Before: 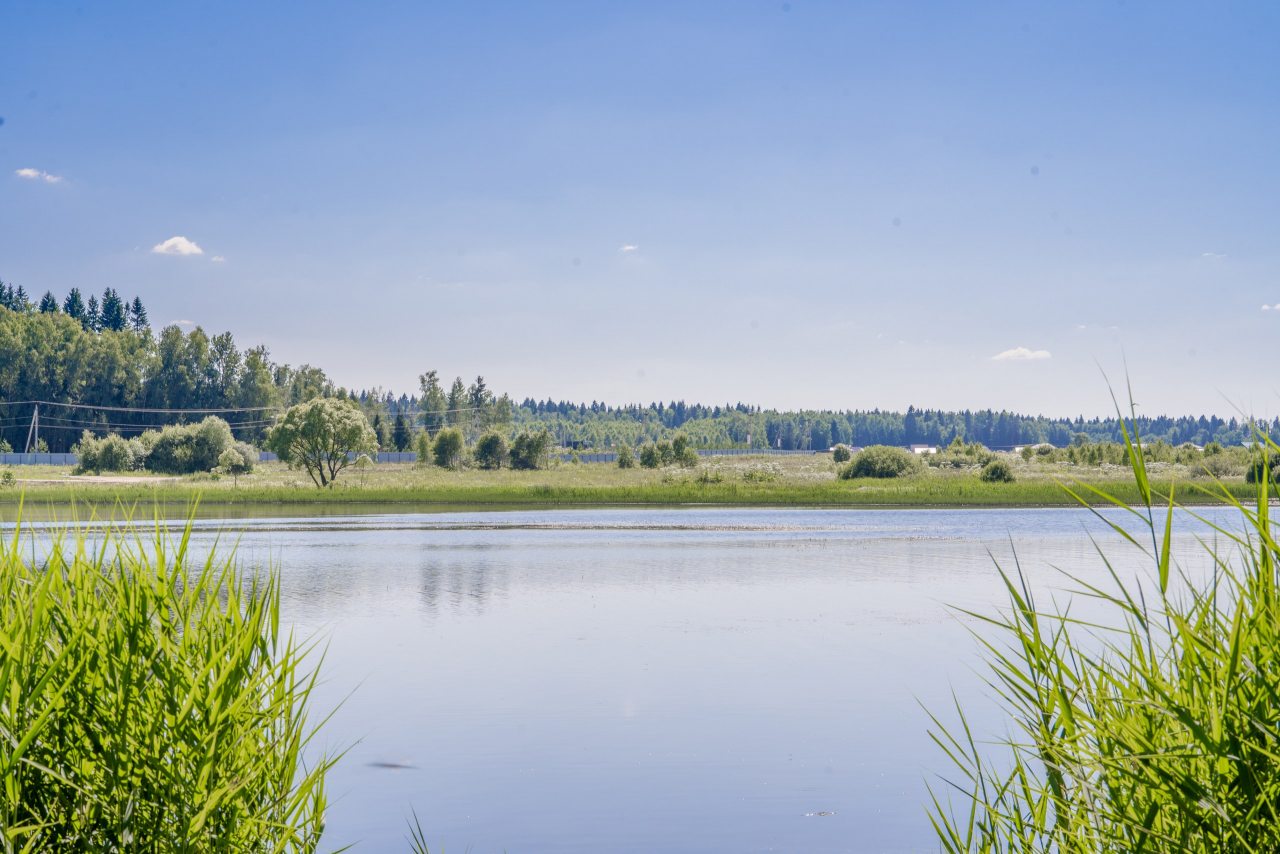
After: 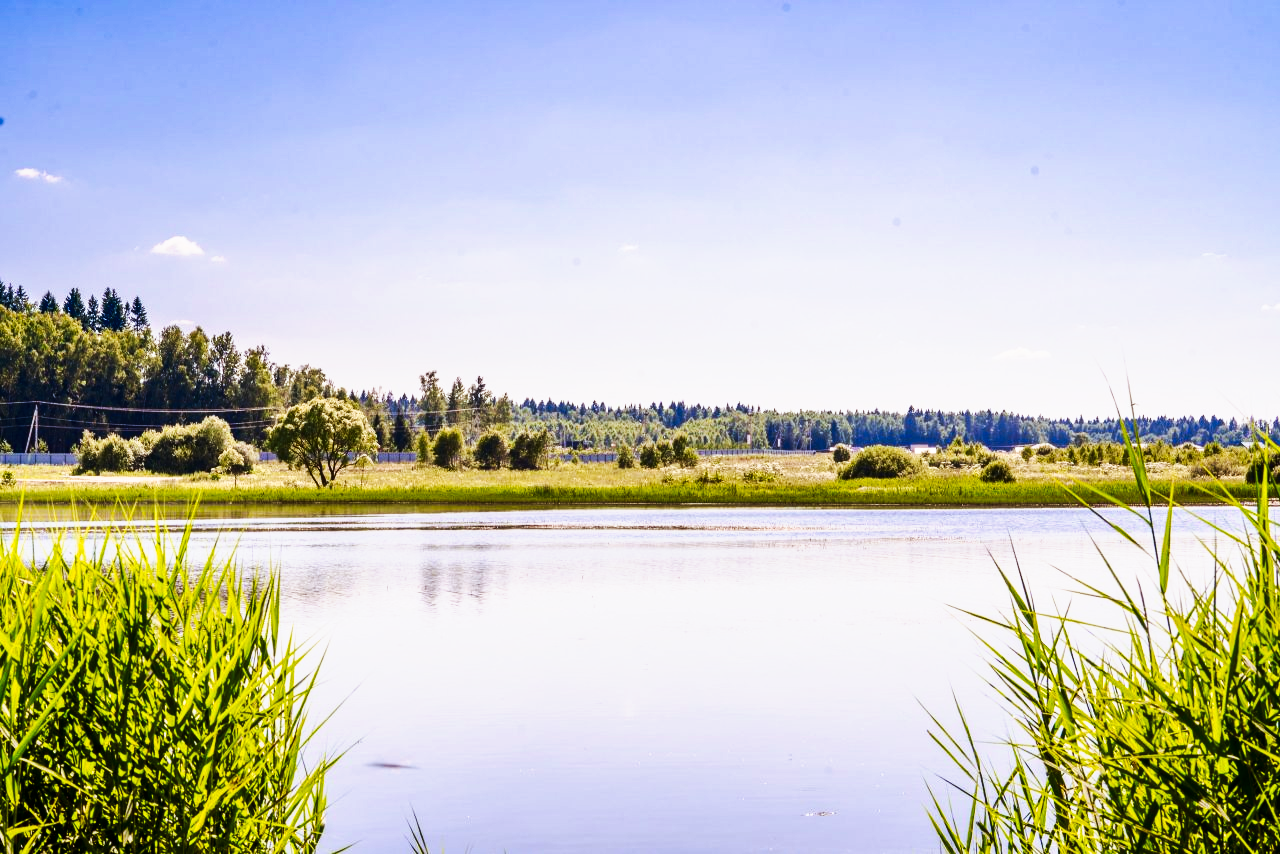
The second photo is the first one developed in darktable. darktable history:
contrast brightness saturation: contrast 0.19, brightness -0.11, saturation 0.21
rgb levels: mode RGB, independent channels, levels [[0, 0.5, 1], [0, 0.521, 1], [0, 0.536, 1]]
tone curve: curves: ch0 [(0, 0) (0.003, 0.003) (0.011, 0.009) (0.025, 0.022) (0.044, 0.037) (0.069, 0.051) (0.1, 0.079) (0.136, 0.114) (0.177, 0.152) (0.224, 0.212) (0.277, 0.281) (0.335, 0.358) (0.399, 0.459) (0.468, 0.573) (0.543, 0.684) (0.623, 0.779) (0.709, 0.866) (0.801, 0.949) (0.898, 0.98) (1, 1)], preserve colors none
